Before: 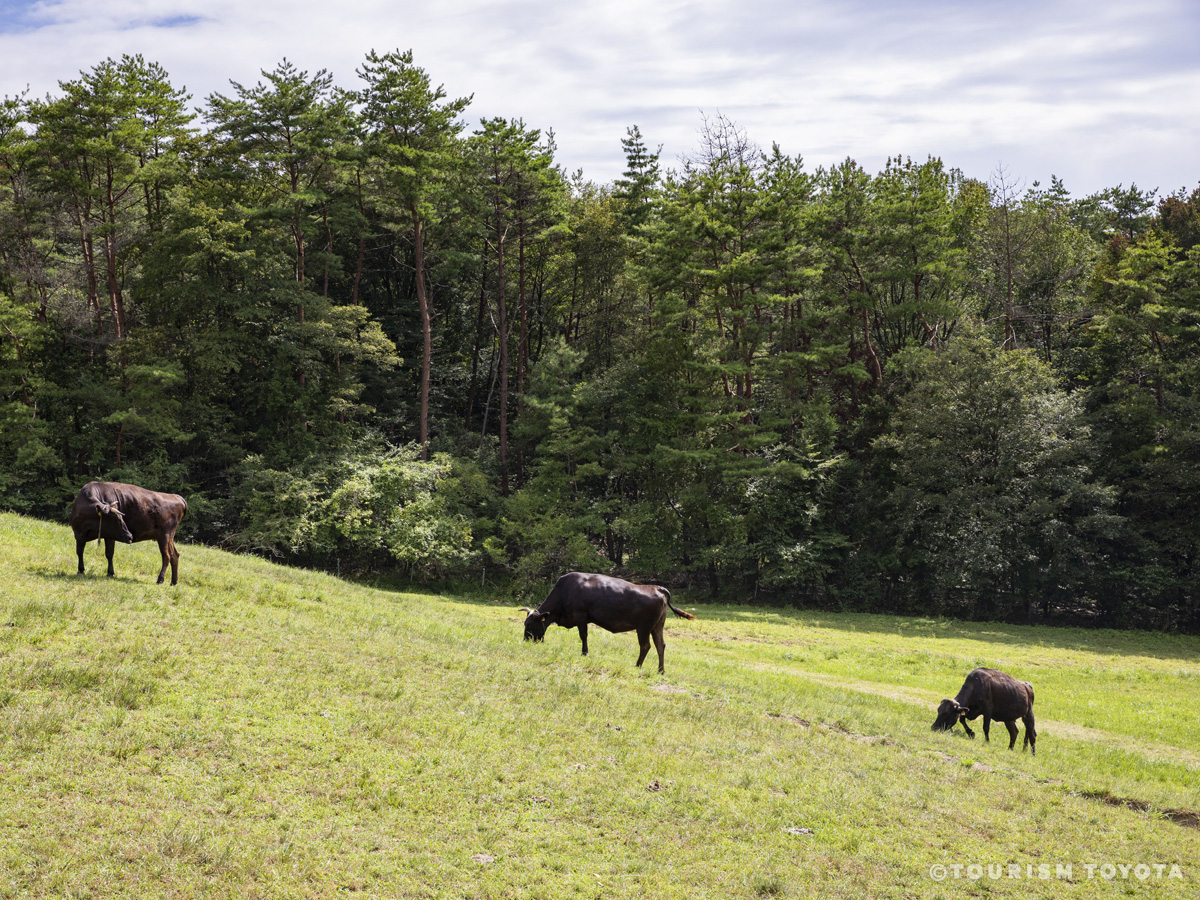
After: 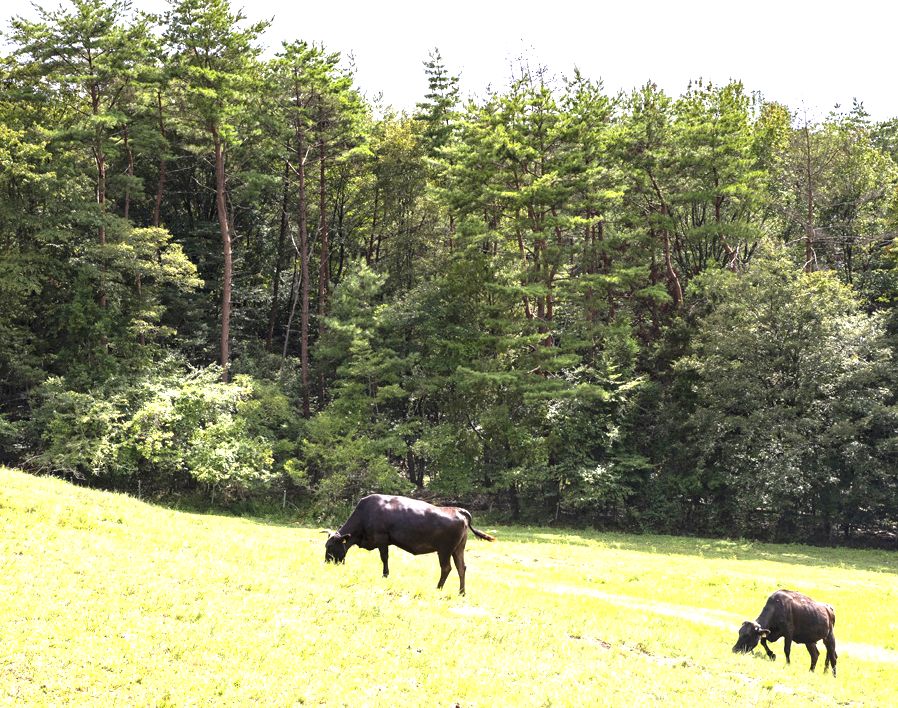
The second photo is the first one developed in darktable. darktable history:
exposure: black level correction 0.001, exposure 1.398 EV, compensate highlight preservation false
crop: left 16.592%, top 8.75%, right 8.511%, bottom 12.511%
